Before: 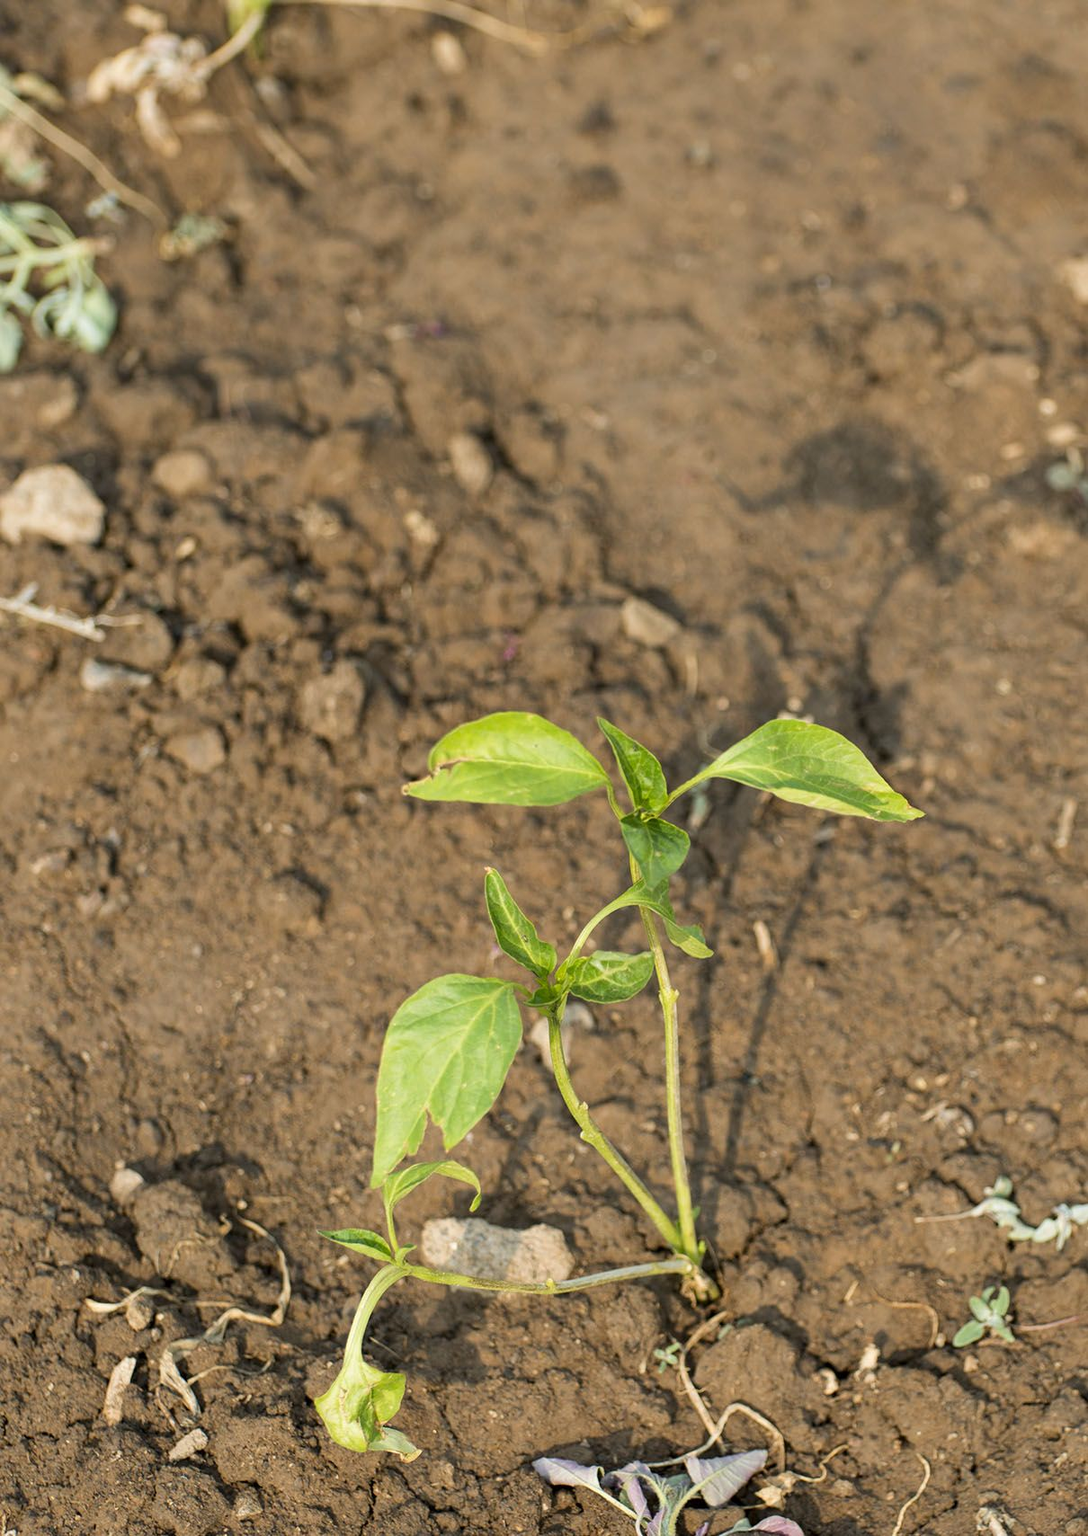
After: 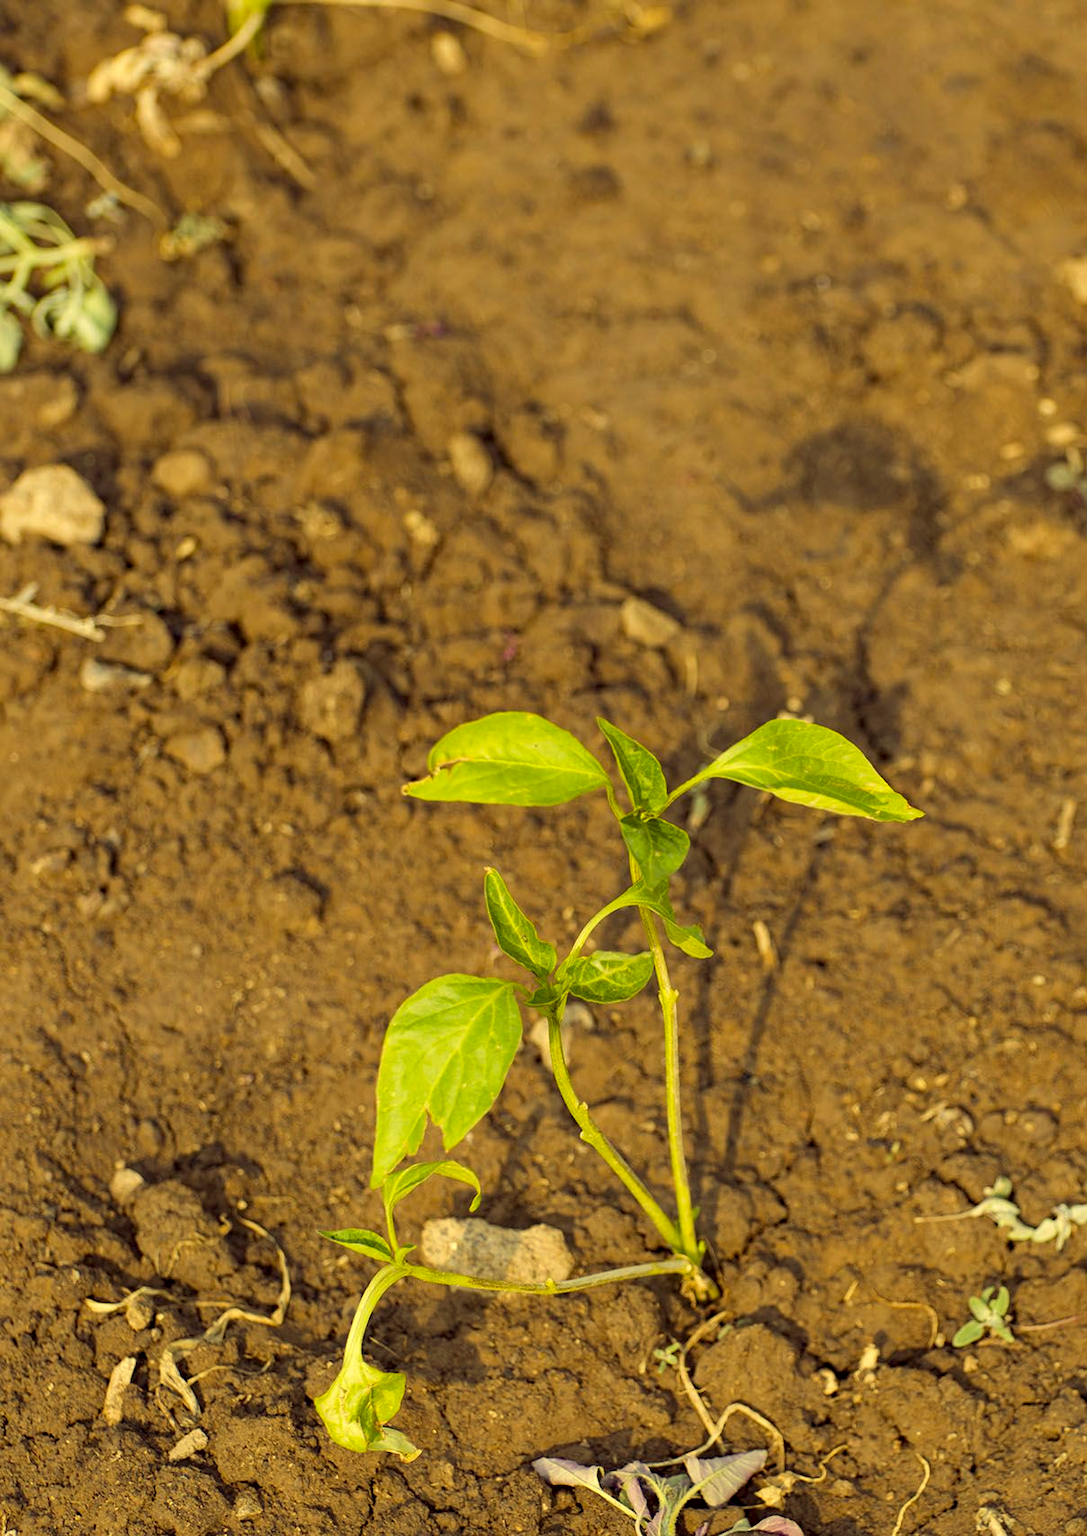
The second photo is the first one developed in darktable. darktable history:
color correction: highlights a* -0.526, highlights b* 39.72, shadows a* 9.41, shadows b* -0.217
haze removal: compatibility mode true, adaptive false
